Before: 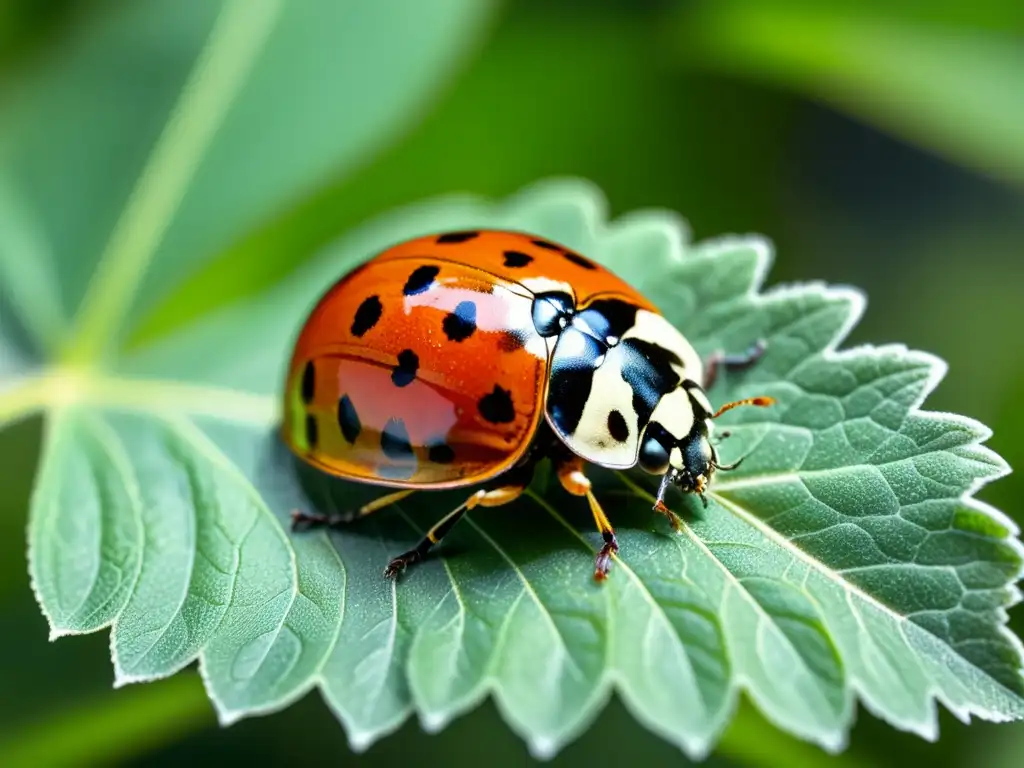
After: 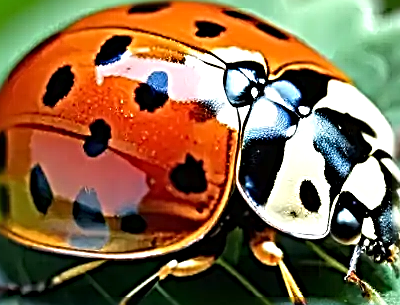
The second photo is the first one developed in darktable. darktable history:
crop: left 30.09%, top 30.022%, right 29.865%, bottom 30.195%
sharpen: radius 3.151, amount 1.725
exposure: exposure 0.226 EV, compensate exposure bias true, compensate highlight preservation false
